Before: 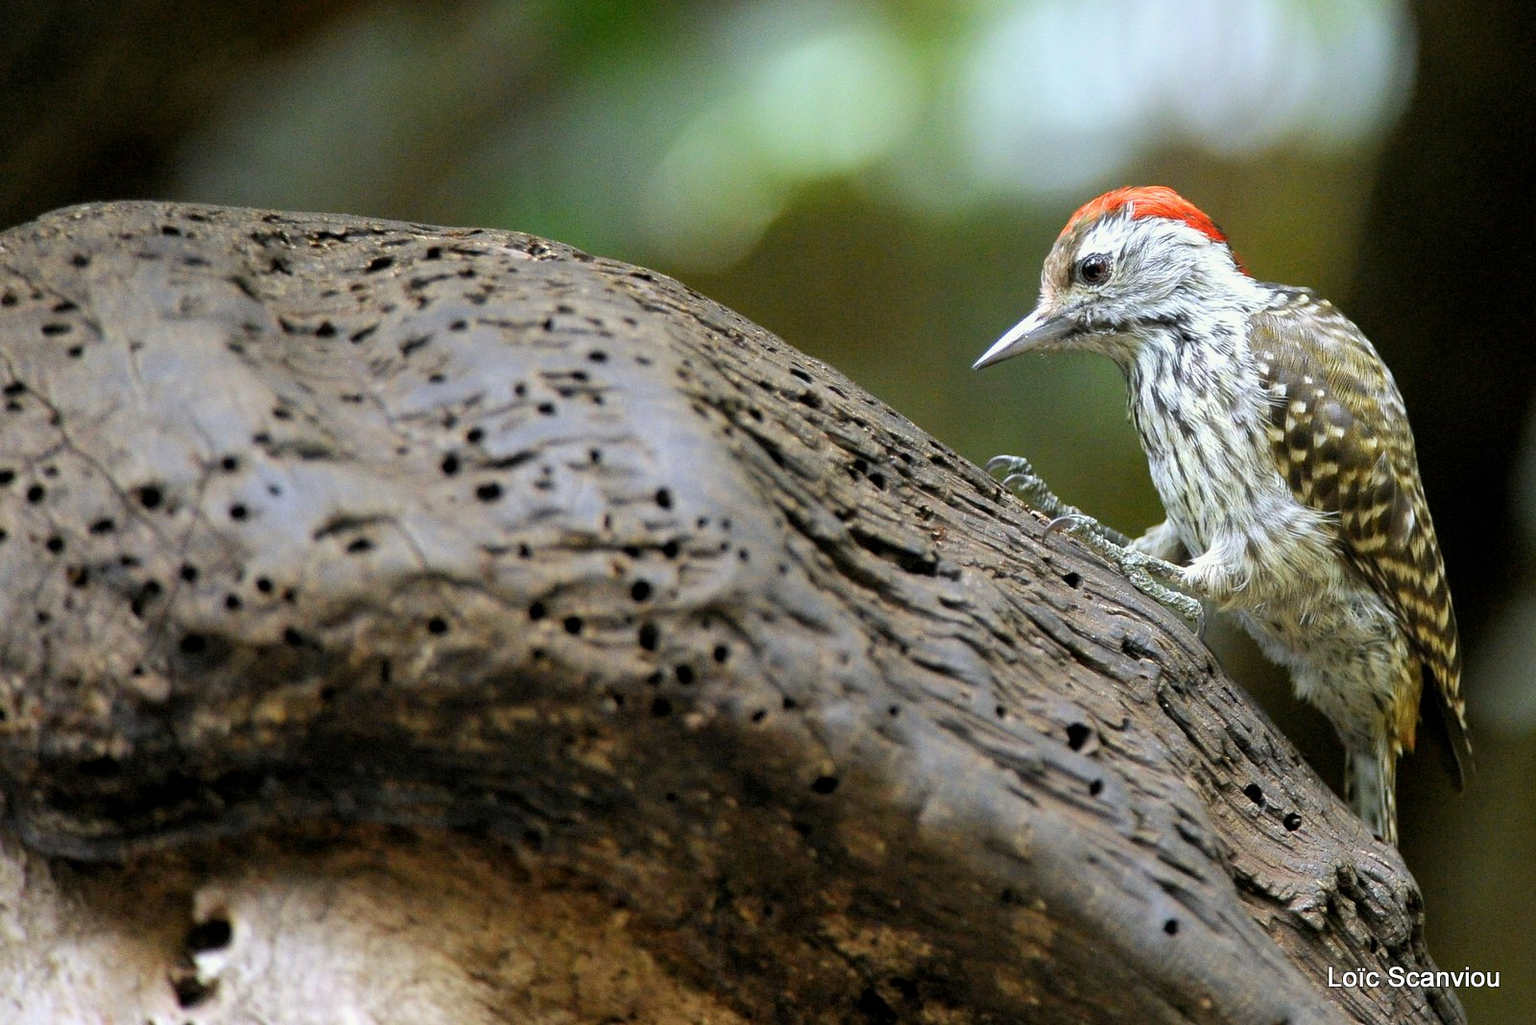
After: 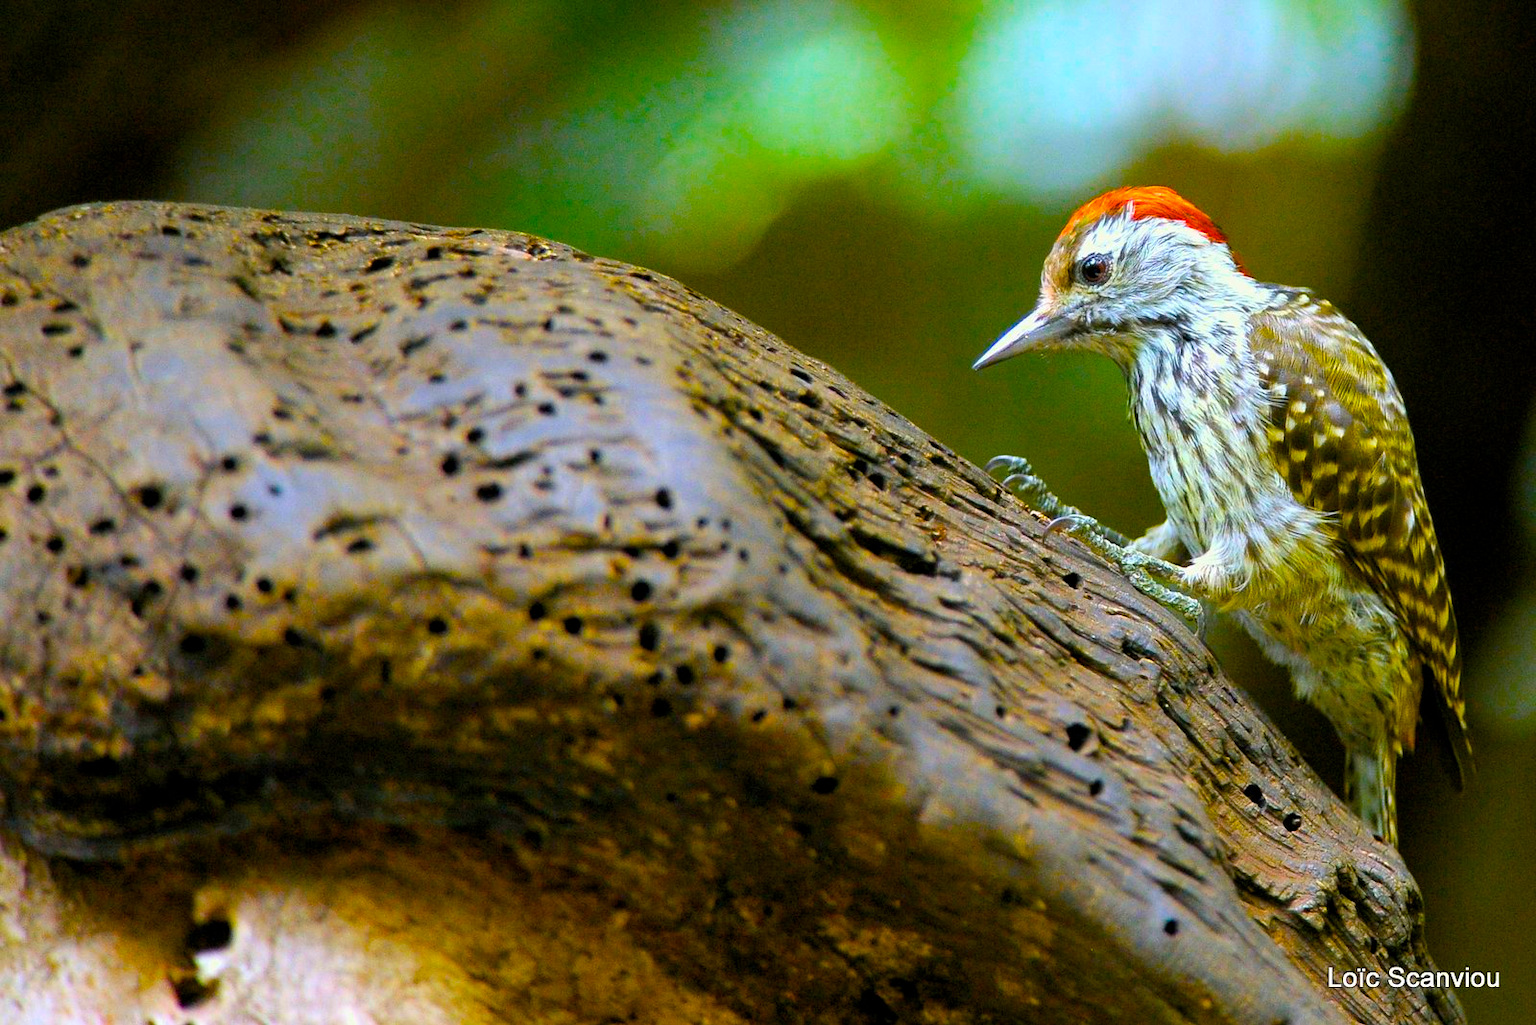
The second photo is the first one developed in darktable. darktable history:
color balance rgb: shadows lift › chroma 0.786%, shadows lift › hue 114.71°, power › hue 206.1°, perceptual saturation grading › global saturation 98.791%, global vibrance 50.421%
